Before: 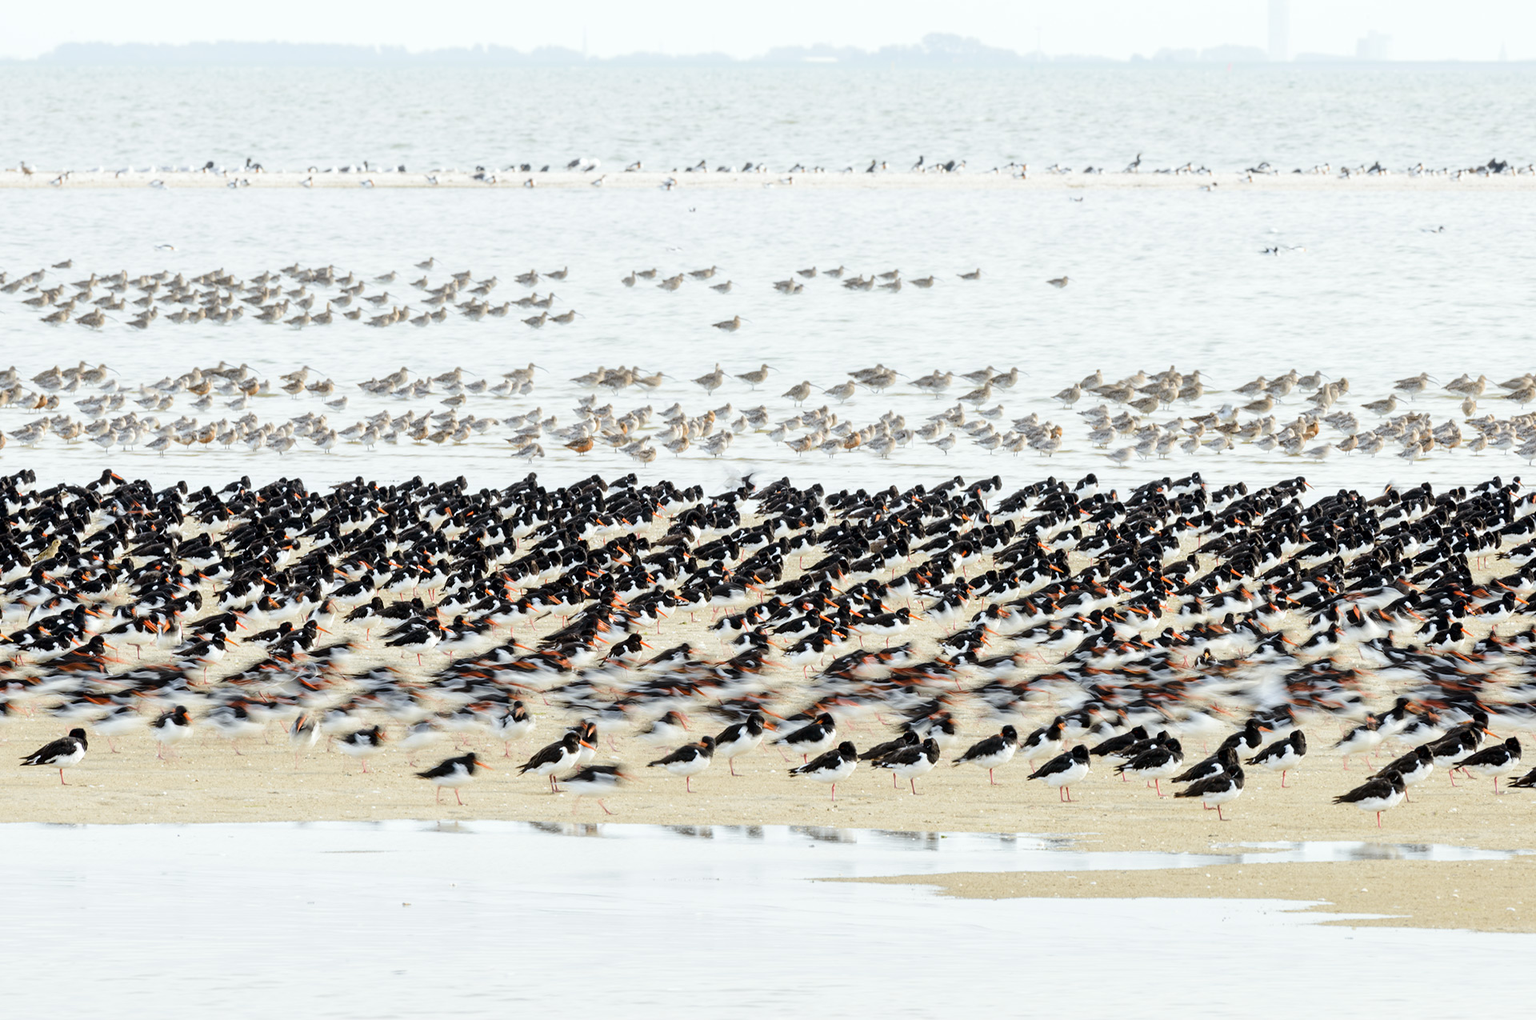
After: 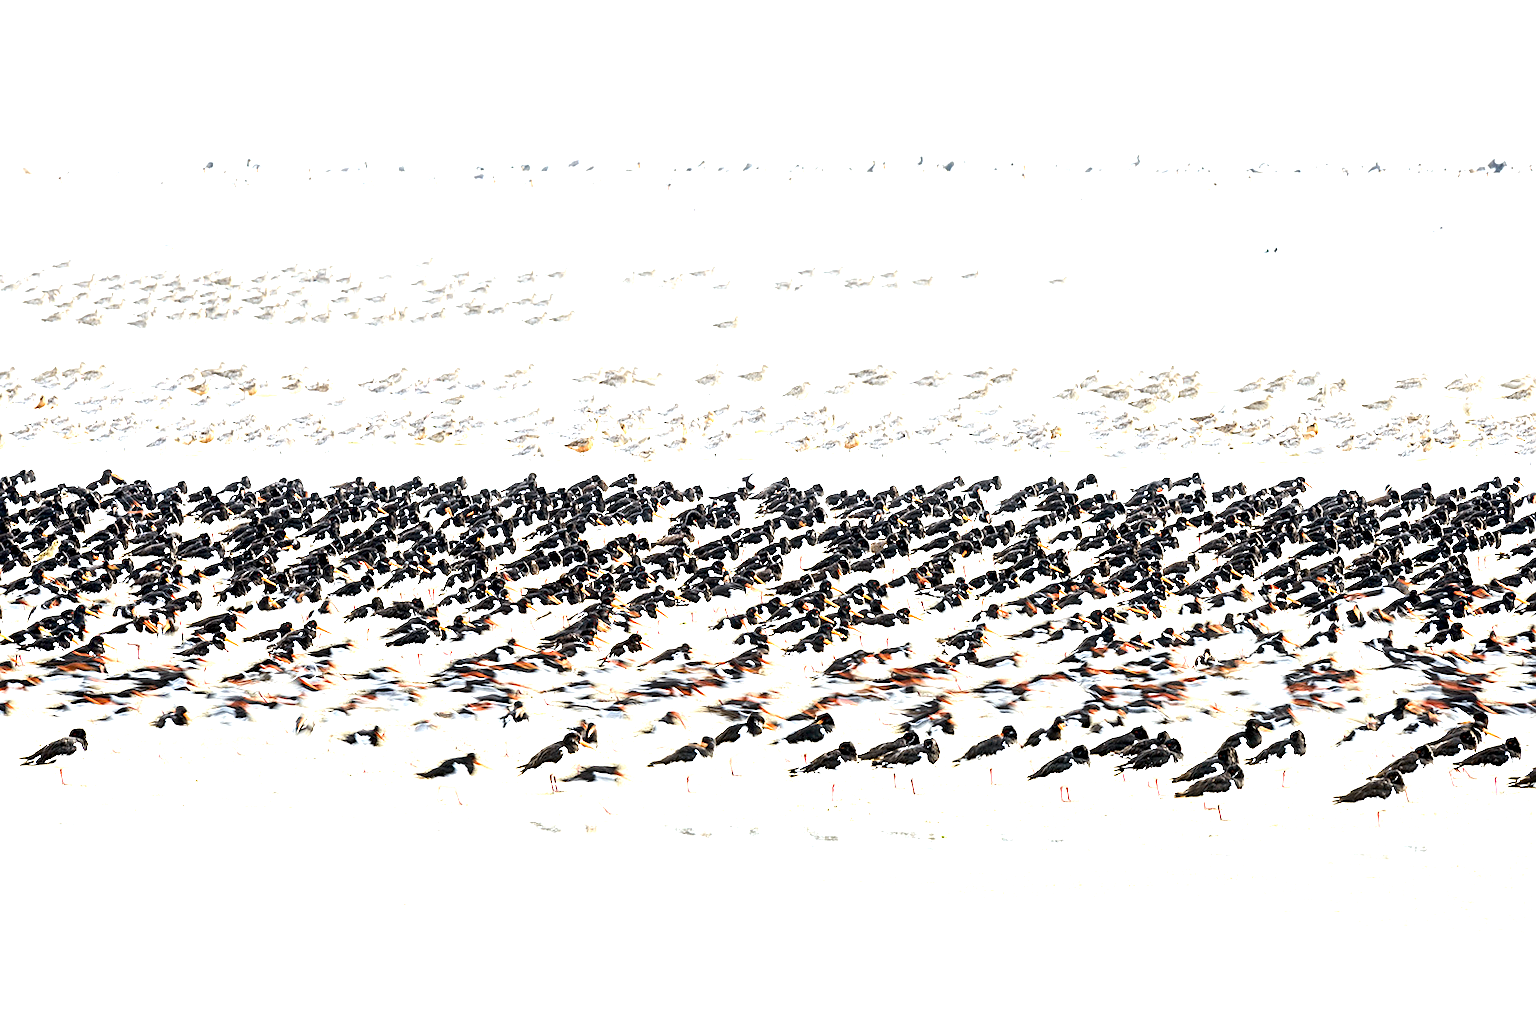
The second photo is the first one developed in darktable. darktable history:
exposure: black level correction 0.001, exposure 1.646 EV, compensate exposure bias true, compensate highlight preservation false
sharpen: on, module defaults
